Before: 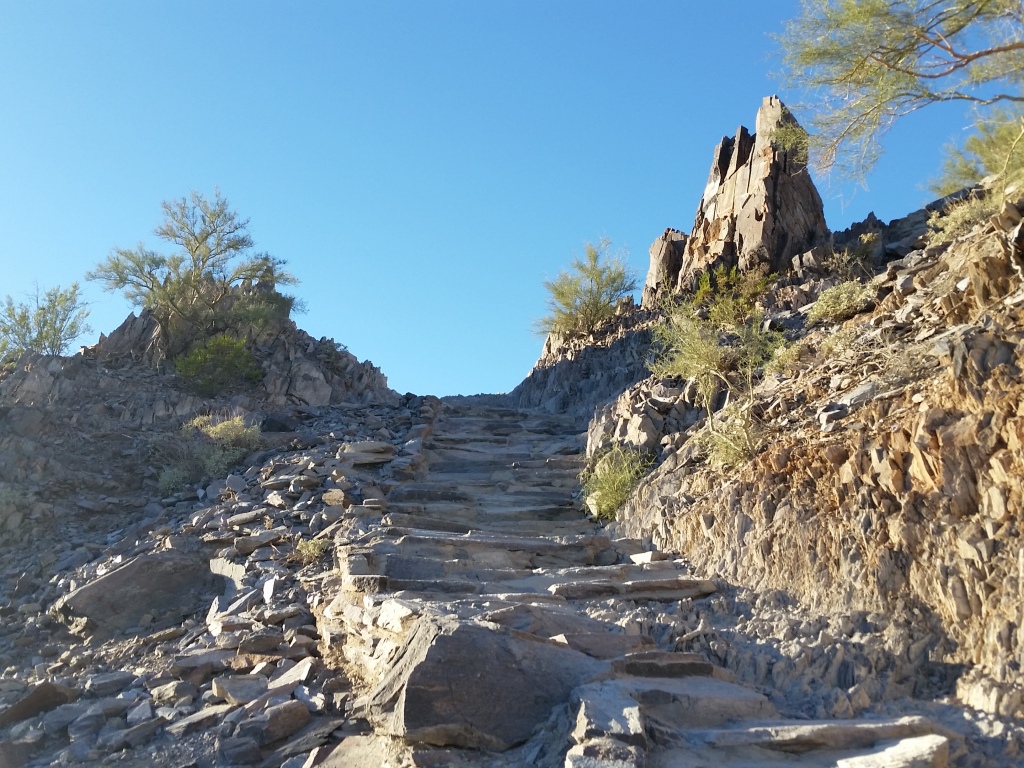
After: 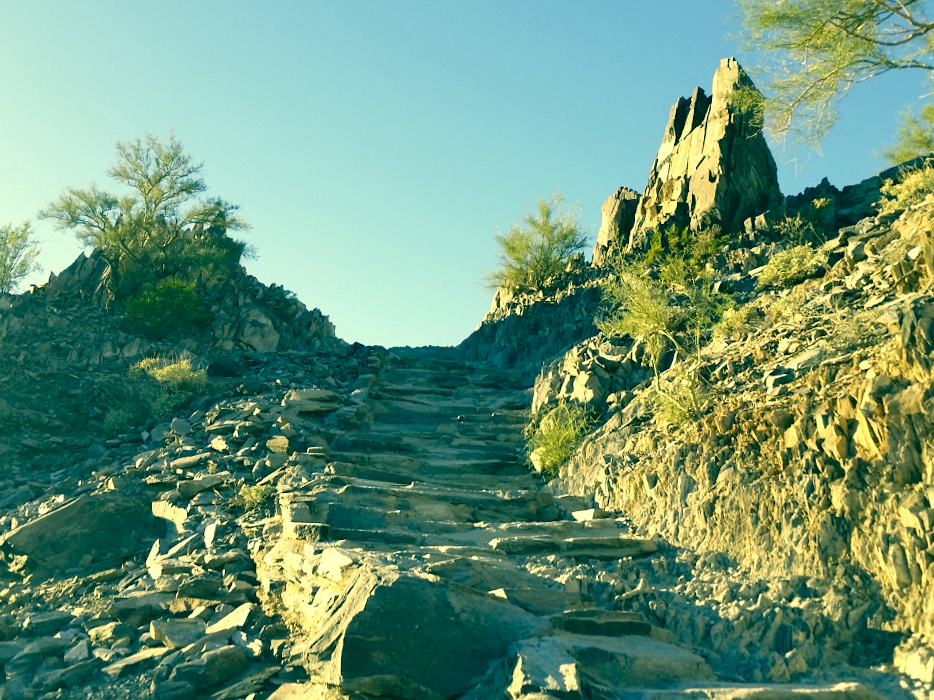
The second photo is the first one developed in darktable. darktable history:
tone equalizer: -8 EV -0.417 EV, -7 EV -0.389 EV, -6 EV -0.333 EV, -5 EV -0.222 EV, -3 EV 0.222 EV, -2 EV 0.333 EV, -1 EV 0.389 EV, +0 EV 0.417 EV, edges refinement/feathering 500, mask exposure compensation -1.57 EV, preserve details no
color correction: highlights a* 1.83, highlights b* 34.02, shadows a* -36.68, shadows b* -5.48
crop and rotate: angle -1.96°, left 3.097%, top 4.154%, right 1.586%, bottom 0.529%
